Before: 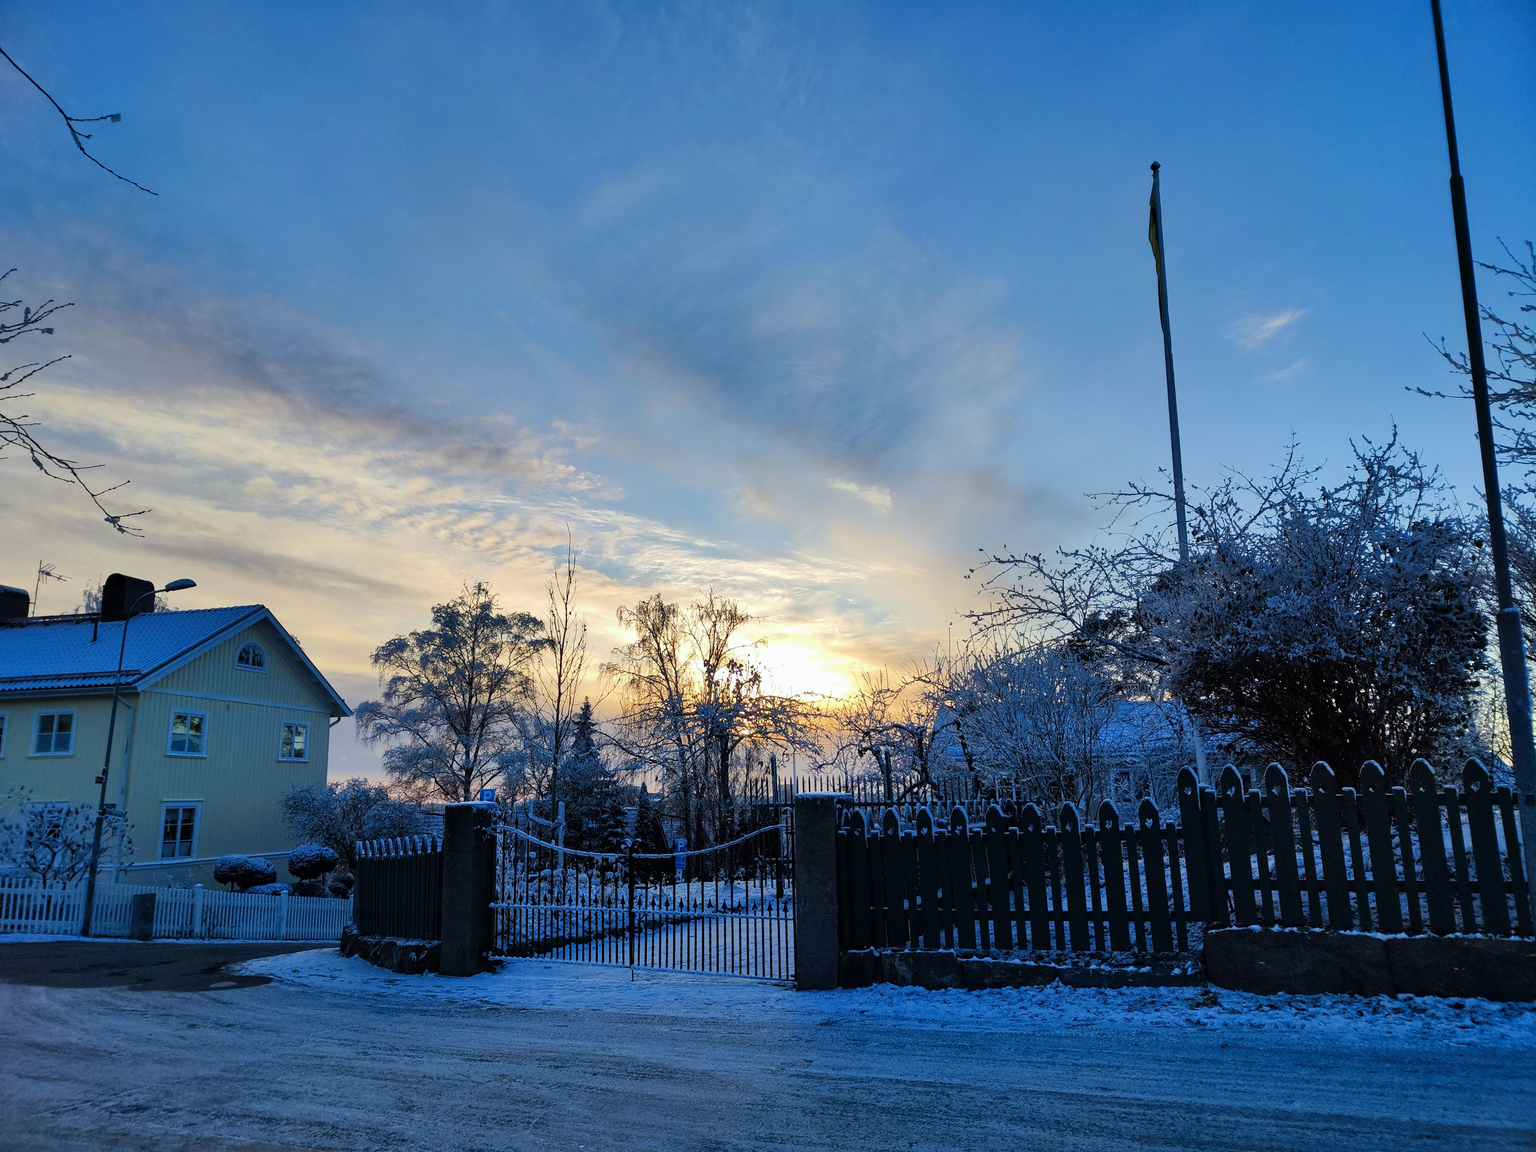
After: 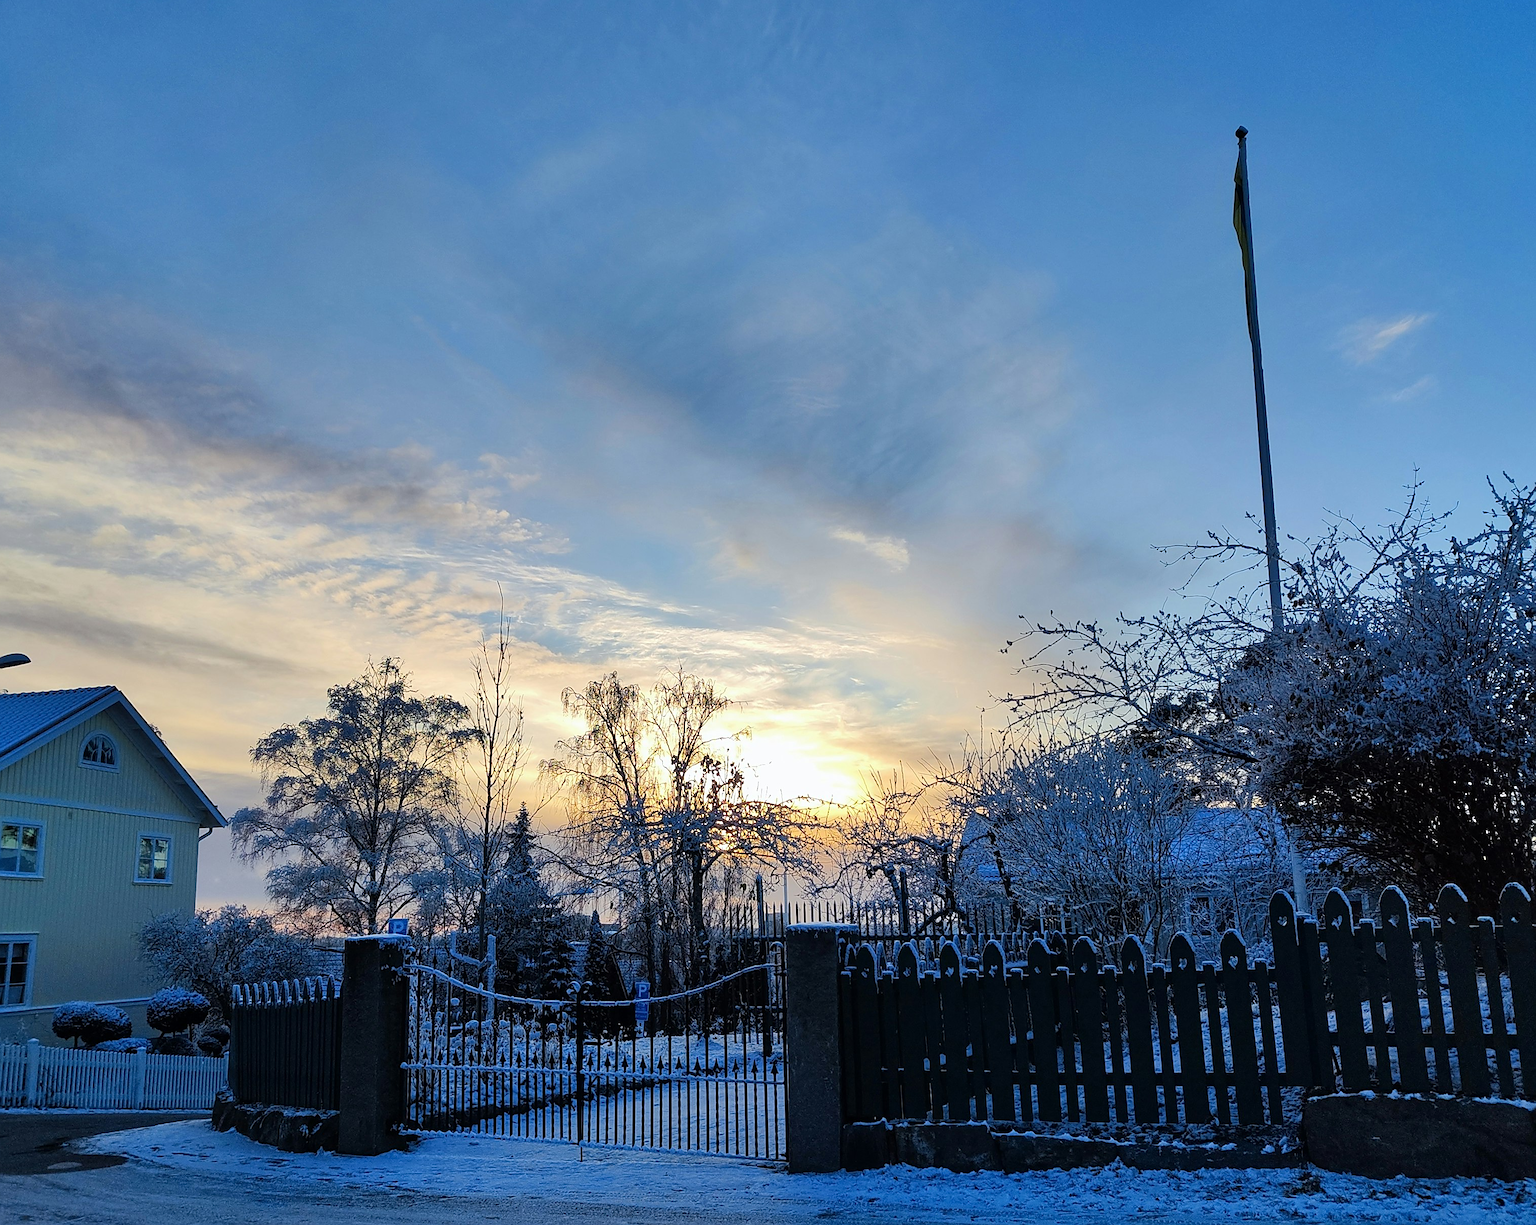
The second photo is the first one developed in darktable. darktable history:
crop: left 11.225%, top 5.381%, right 9.565%, bottom 10.314%
sharpen: on, module defaults
